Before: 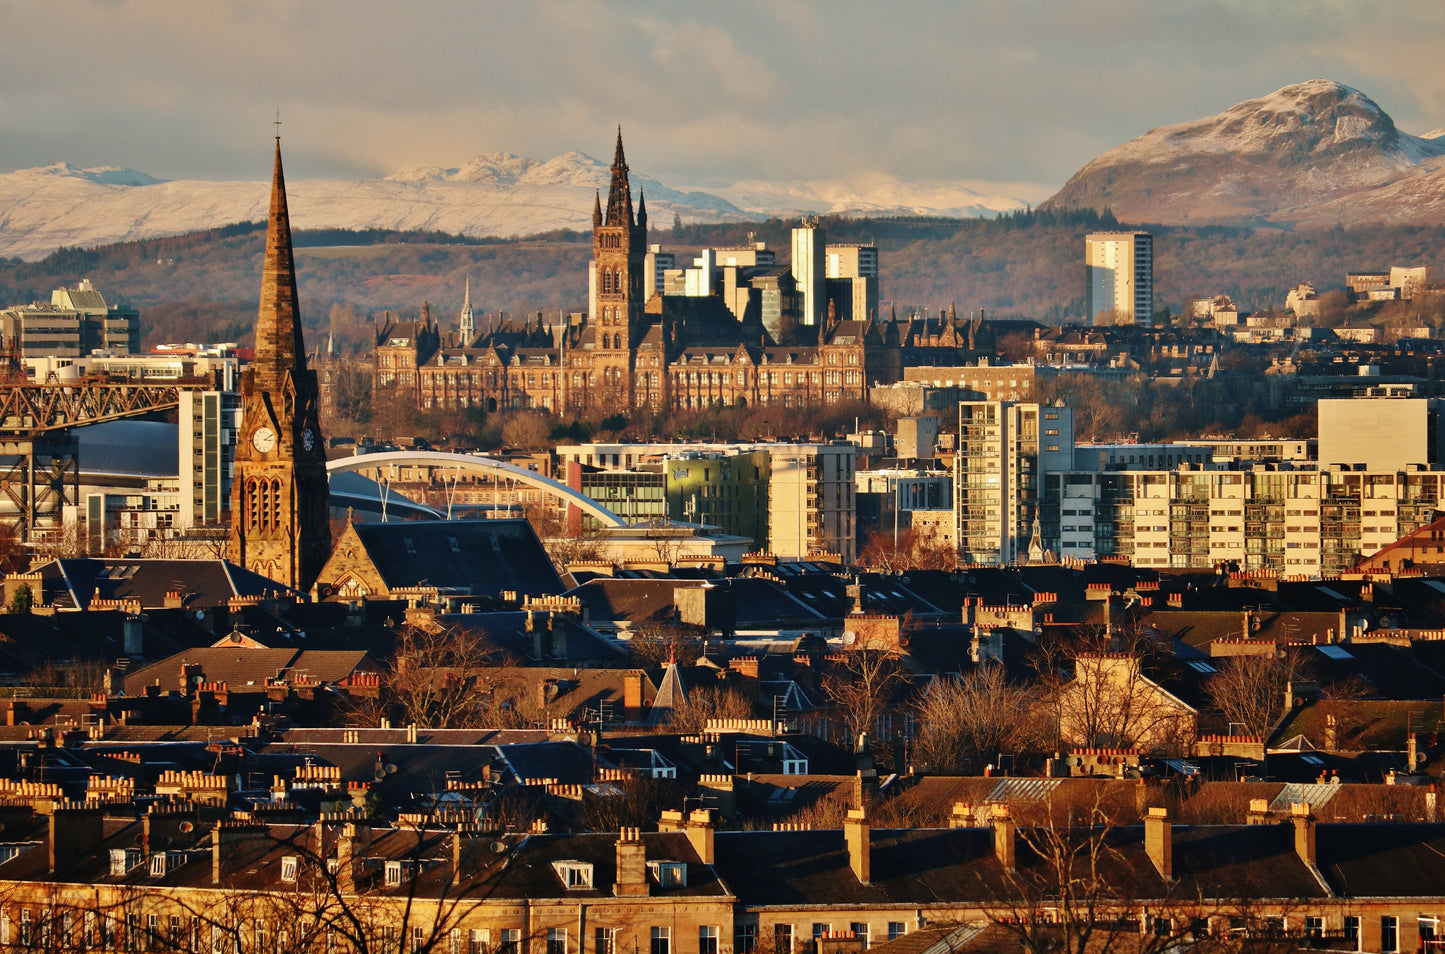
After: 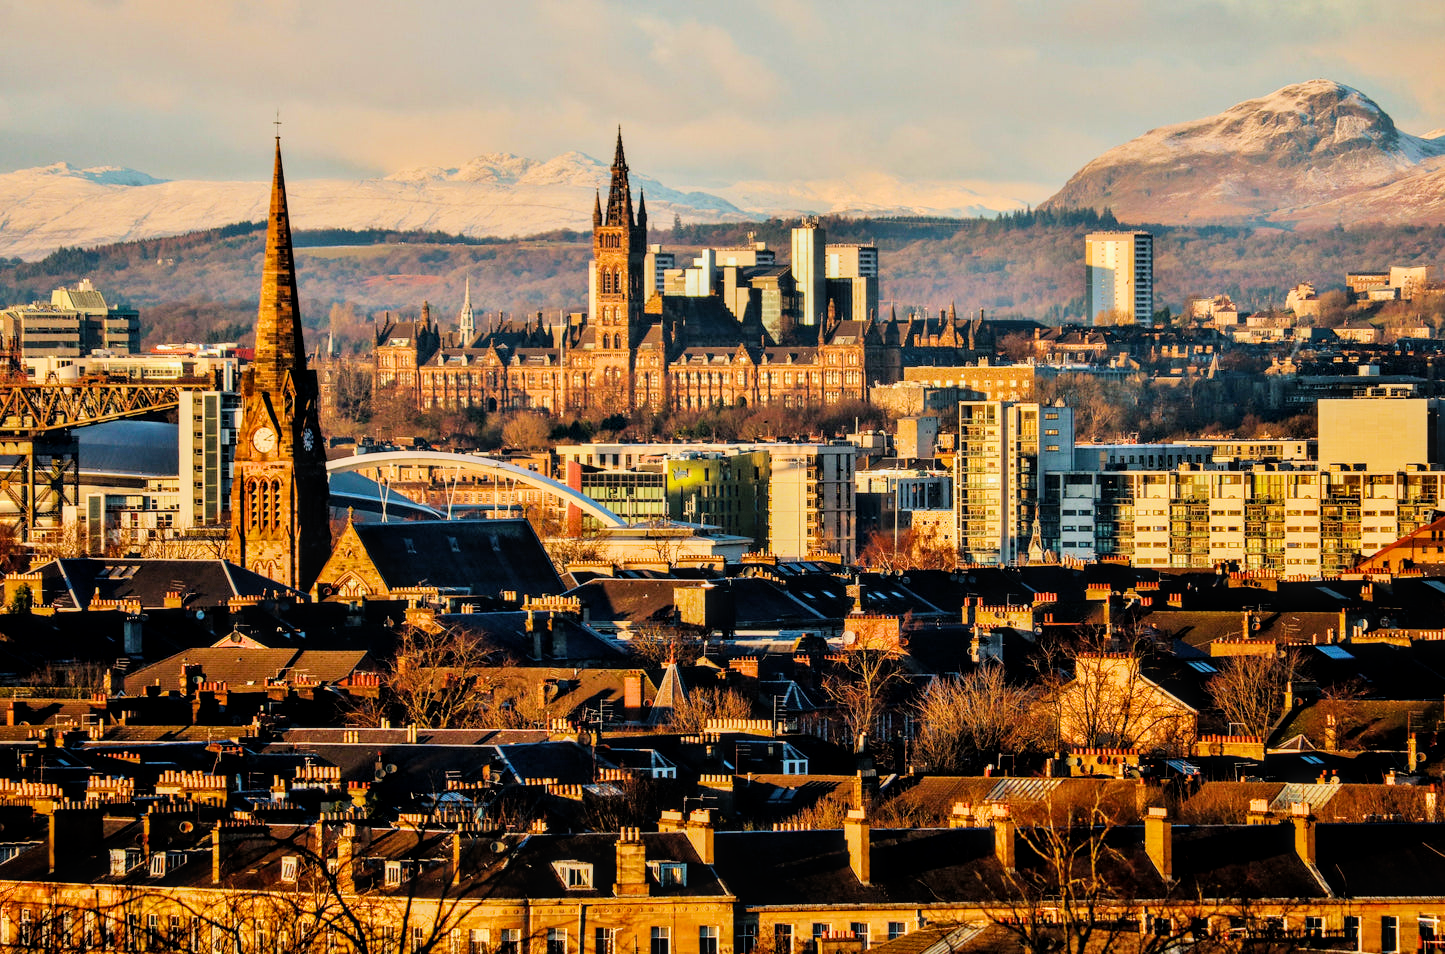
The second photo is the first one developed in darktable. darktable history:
exposure "scene-referred default": black level correction 0, exposure 0.7 EV, compensate exposure bias true, compensate highlight preservation false
color balance rgb: perceptual saturation grading › global saturation 20%, global vibrance 20%
filmic rgb: black relative exposure -5 EV, hardness 2.88, contrast 1.3
local contrast: on, module defaults
